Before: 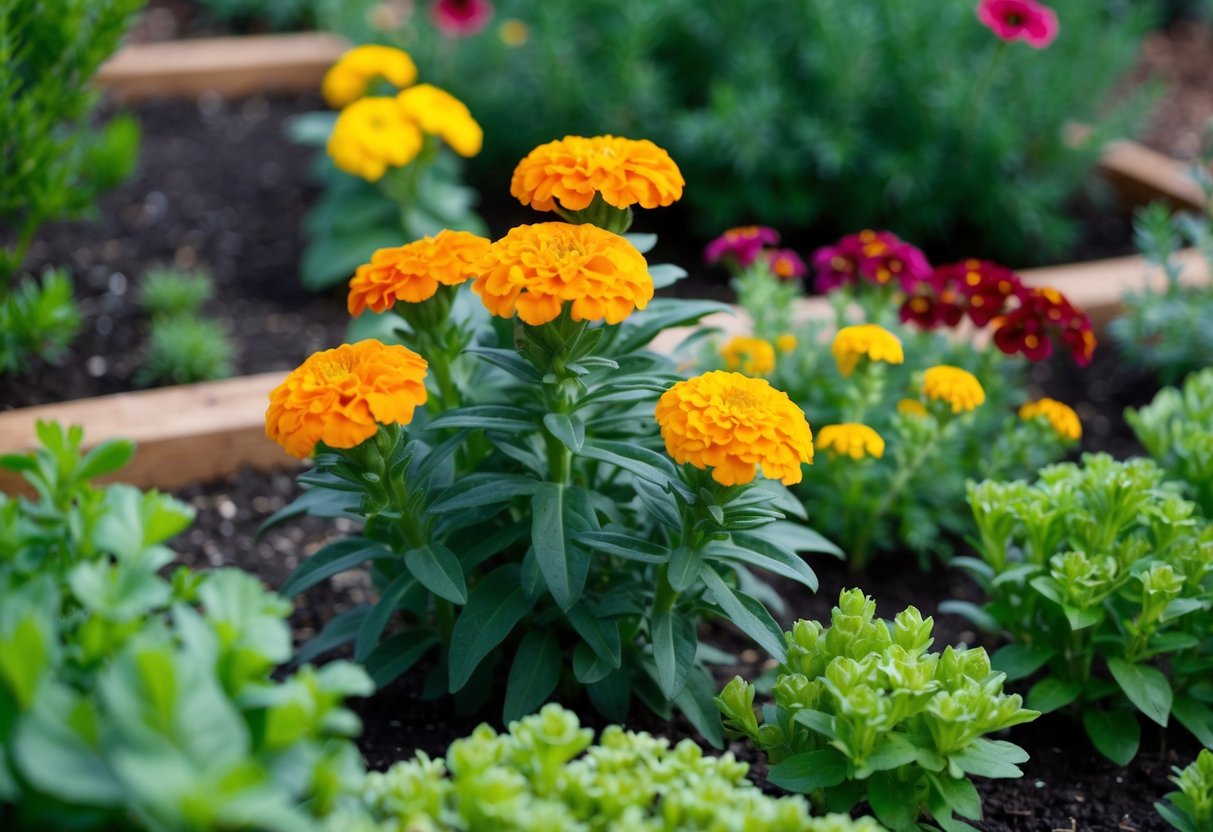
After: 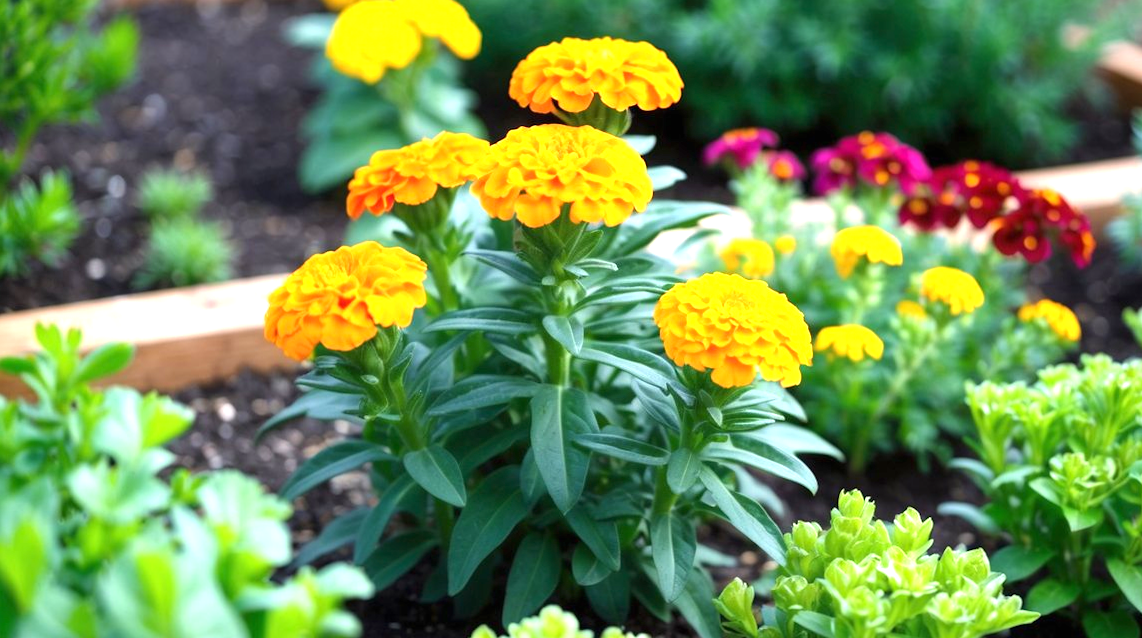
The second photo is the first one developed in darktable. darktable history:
exposure: black level correction 0, exposure 1.2 EV, compensate highlight preservation false
crop and rotate: angle 0.076°, top 11.775%, right 5.662%, bottom 11.279%
